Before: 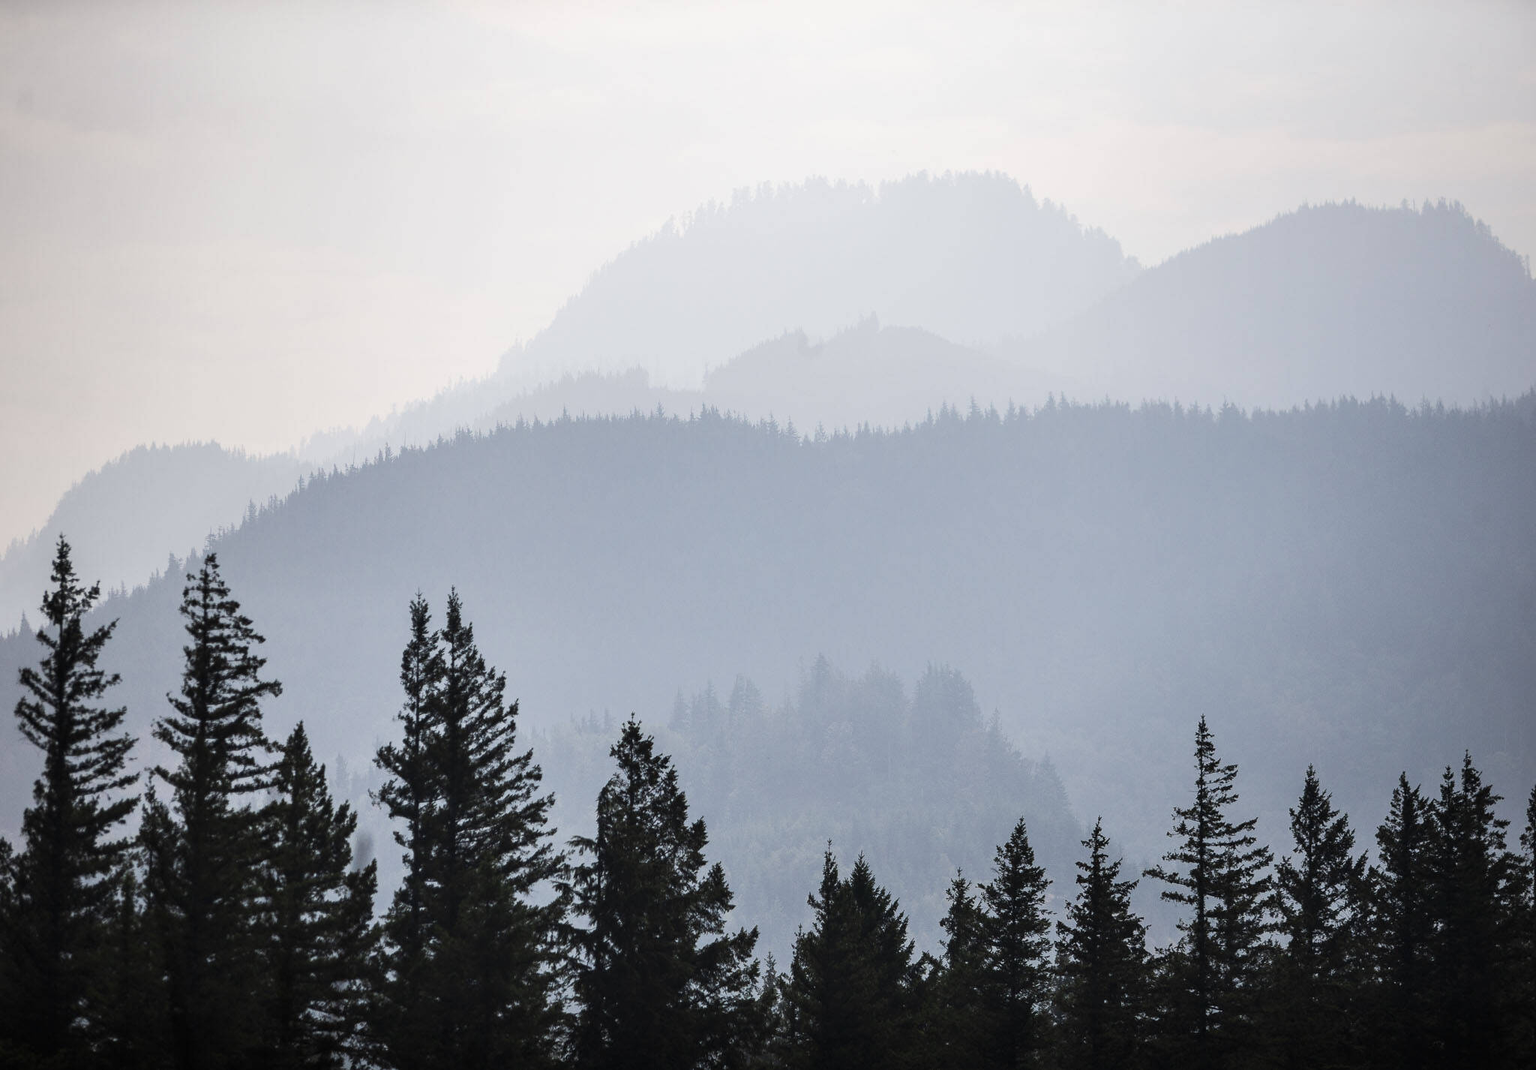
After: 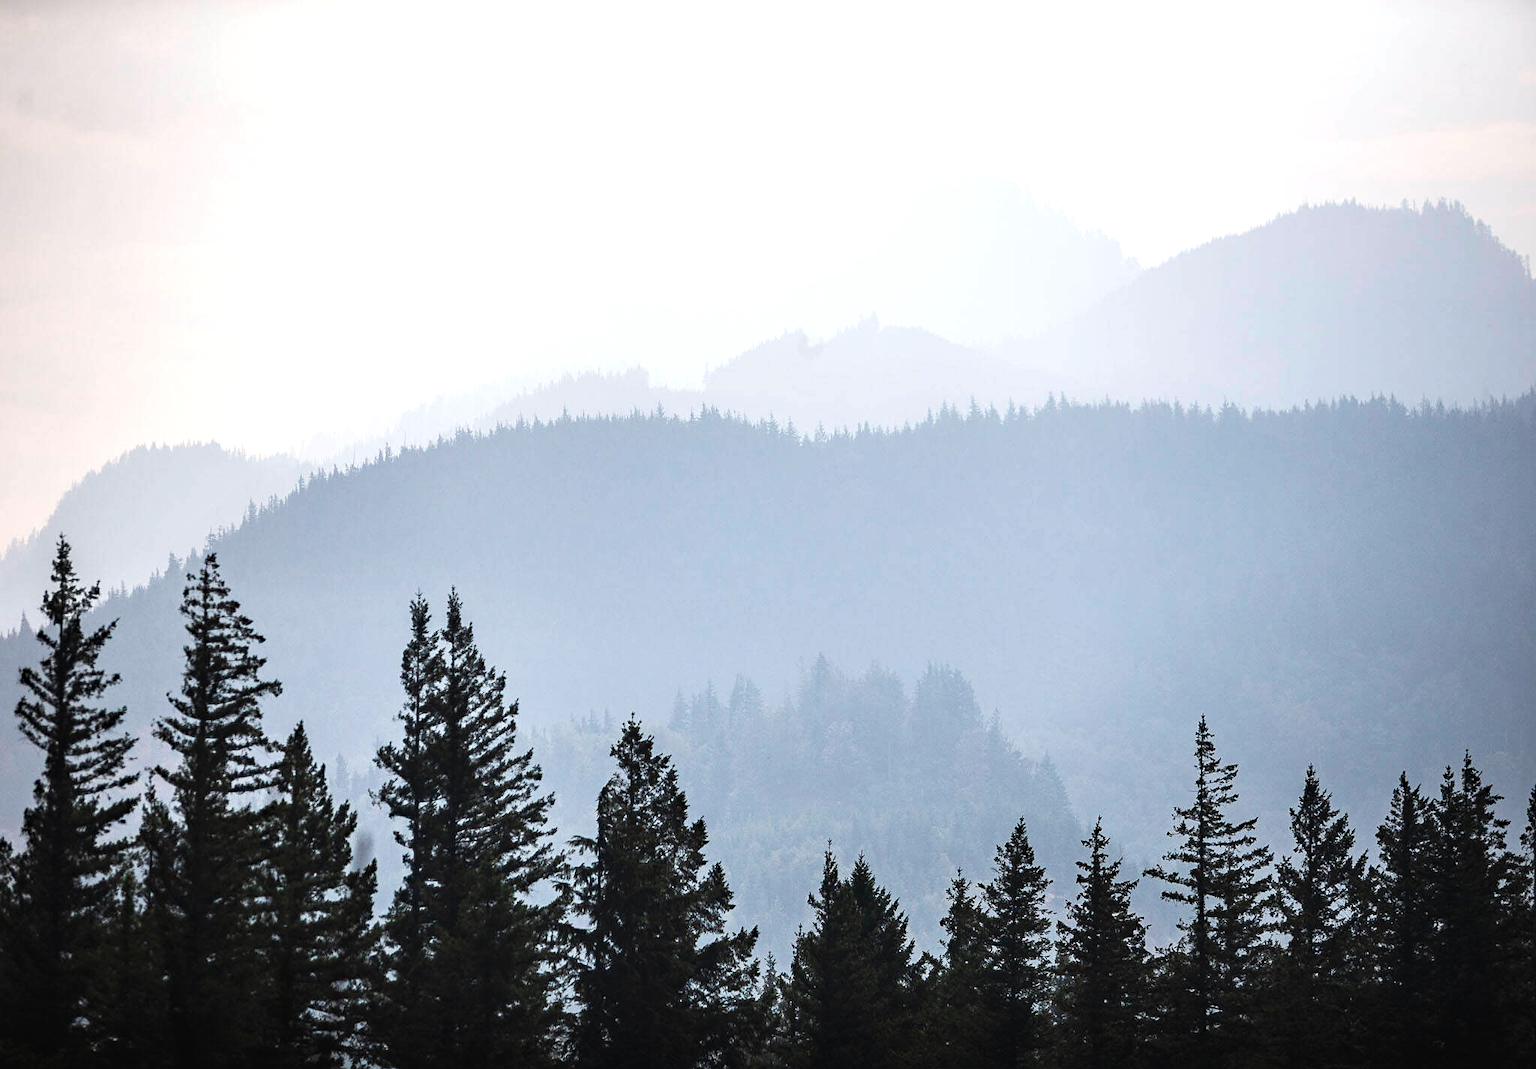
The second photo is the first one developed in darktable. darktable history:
sharpen: amount 0.201
haze removal: compatibility mode true, adaptive false
exposure: black level correction -0.002, exposure 0.531 EV, compensate exposure bias true, compensate highlight preservation false
